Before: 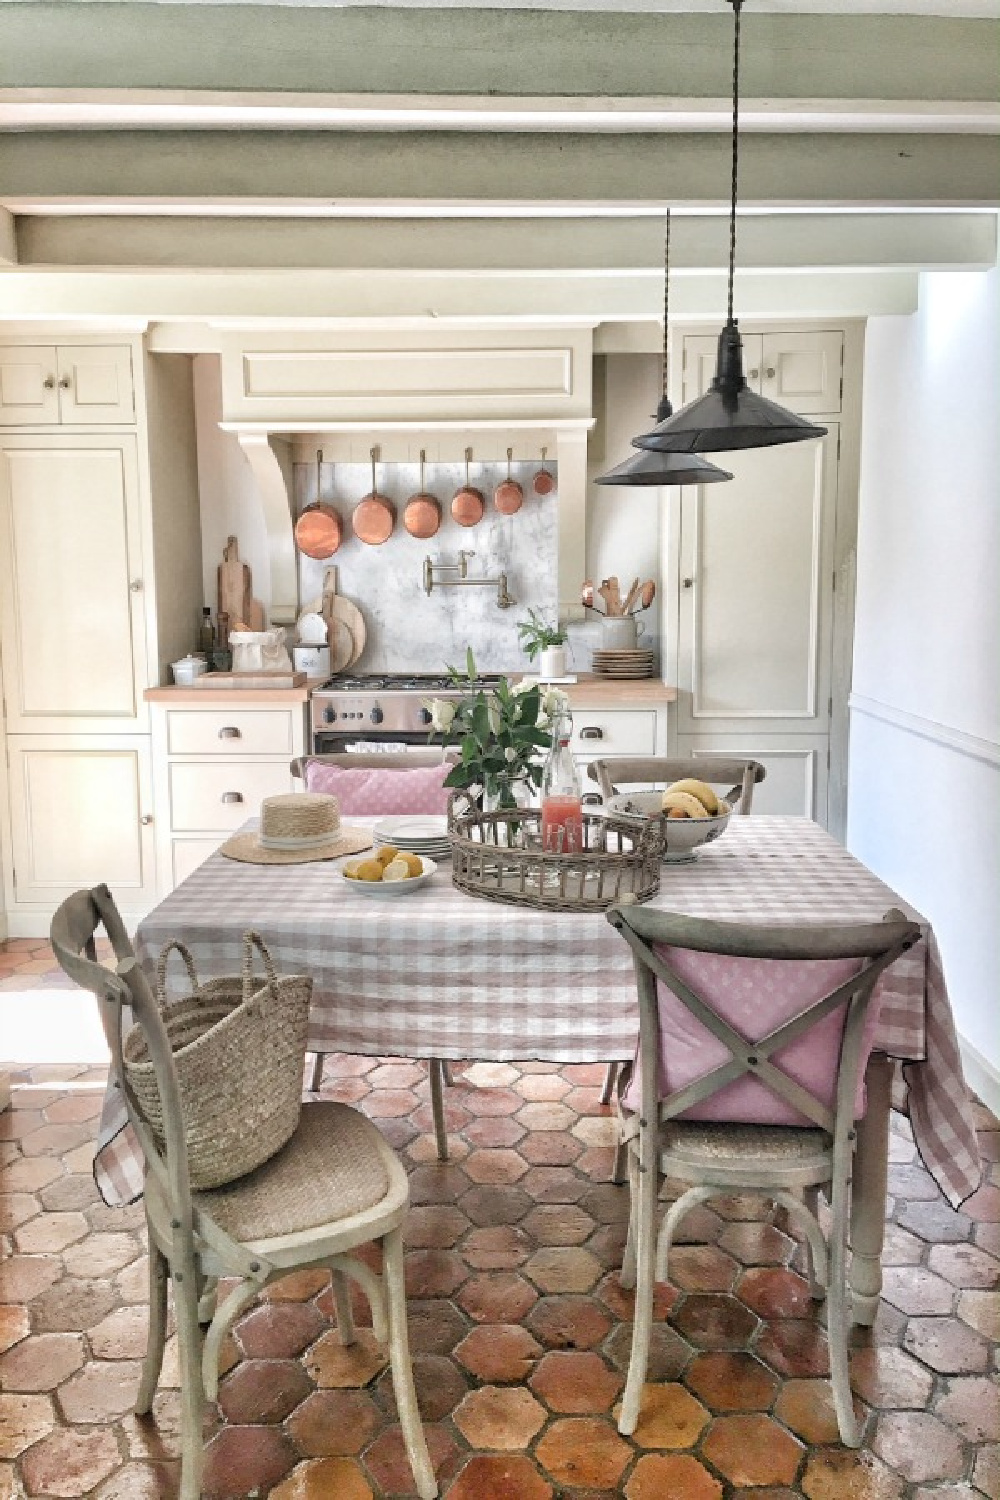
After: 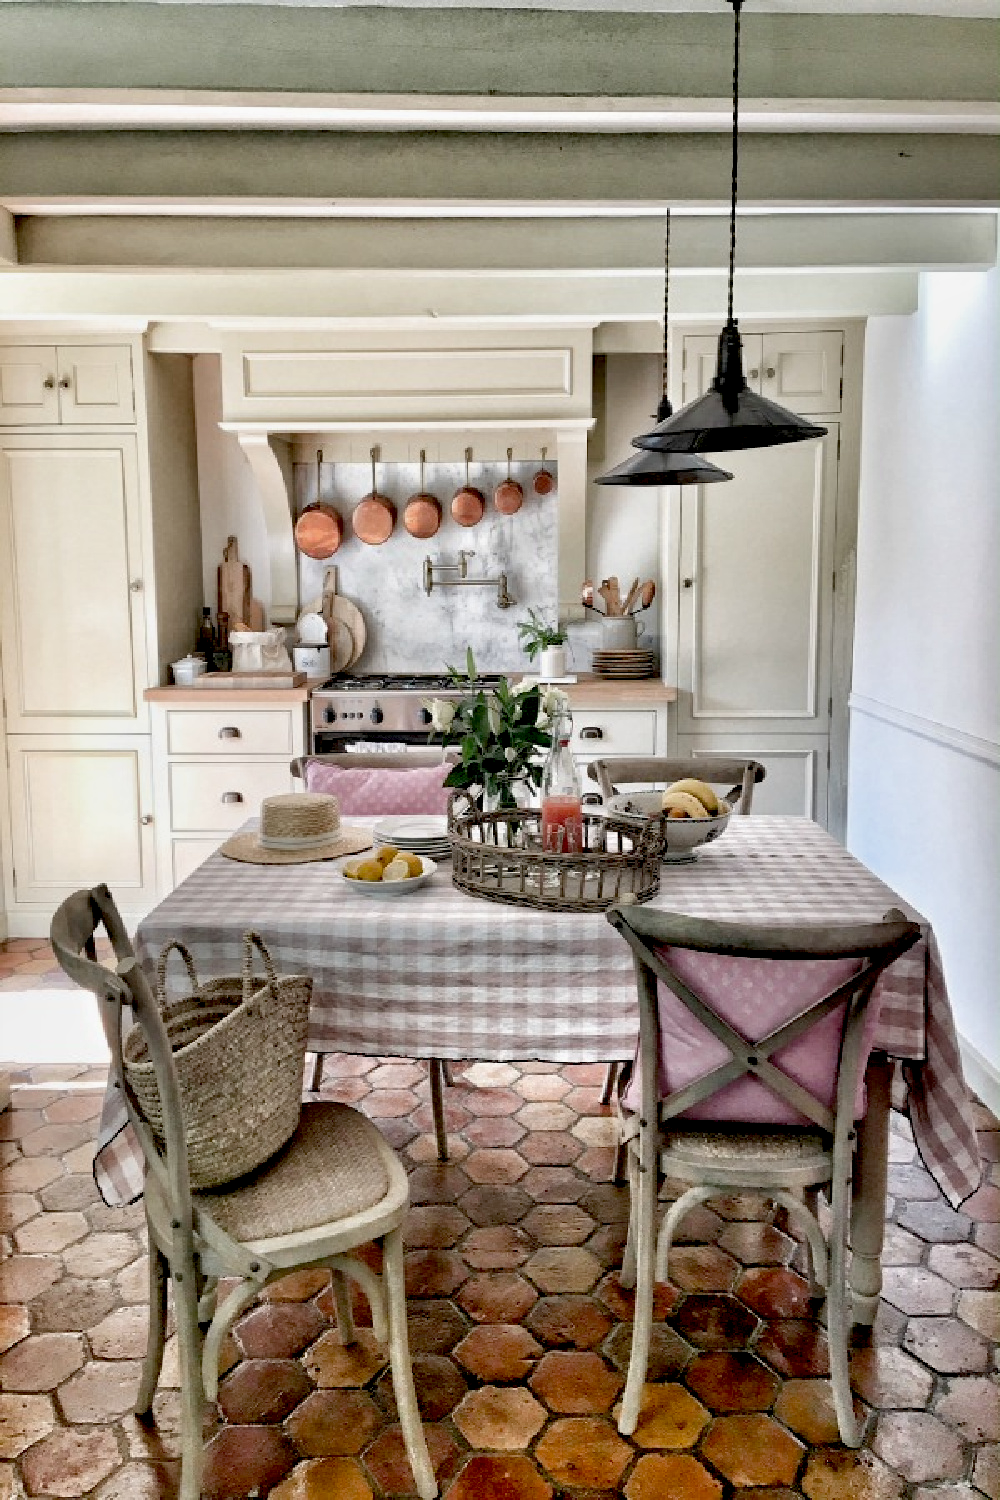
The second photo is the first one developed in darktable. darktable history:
exposure: black level correction 0.044, exposure -0.233 EV, compensate exposure bias true, compensate highlight preservation false
contrast equalizer: octaves 7, y [[0.609, 0.611, 0.615, 0.613, 0.607, 0.603], [0.504, 0.498, 0.496, 0.499, 0.506, 0.516], [0 ×6], [0 ×6], [0 ×6]], mix 0.318
